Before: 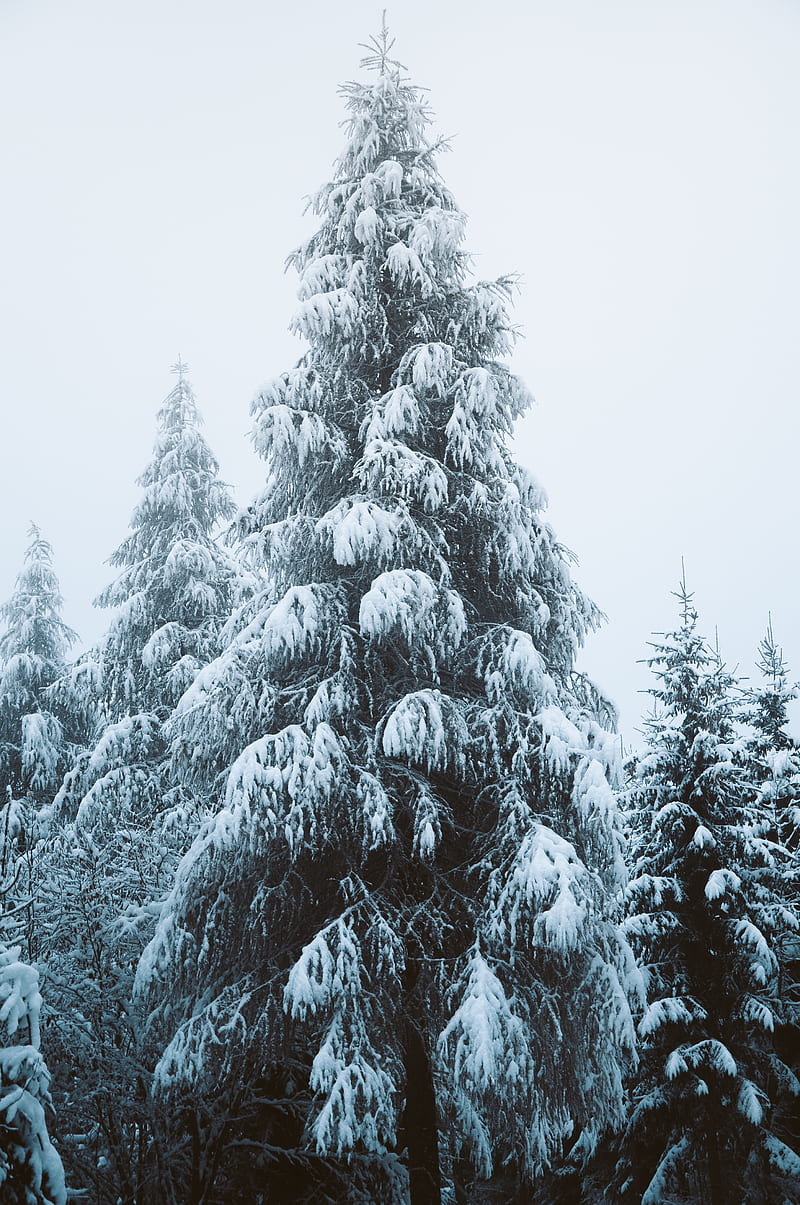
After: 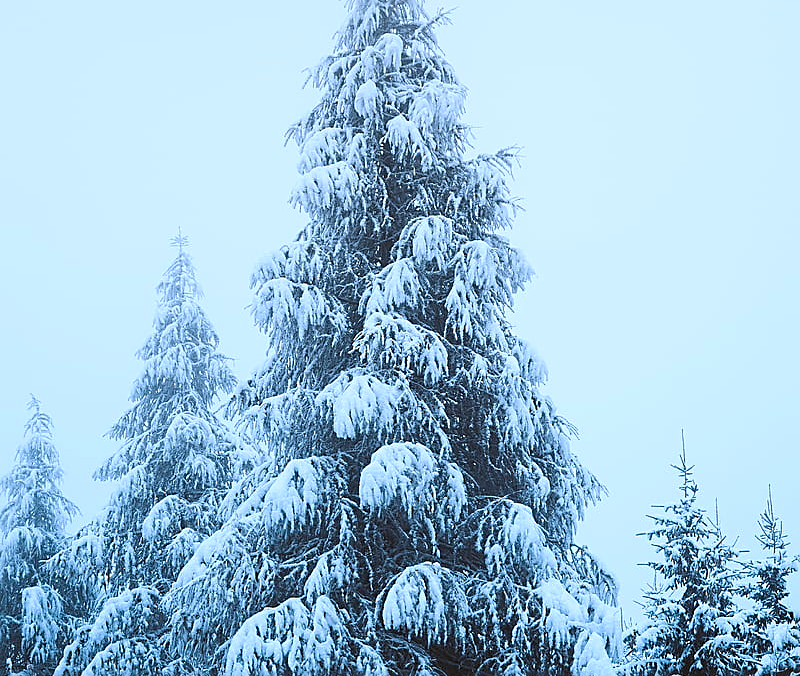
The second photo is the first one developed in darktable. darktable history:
white balance: red 0.926, green 1.003, blue 1.133
crop and rotate: top 10.605%, bottom 33.274%
color balance rgb: global vibrance 42.74%
sharpen: on, module defaults
